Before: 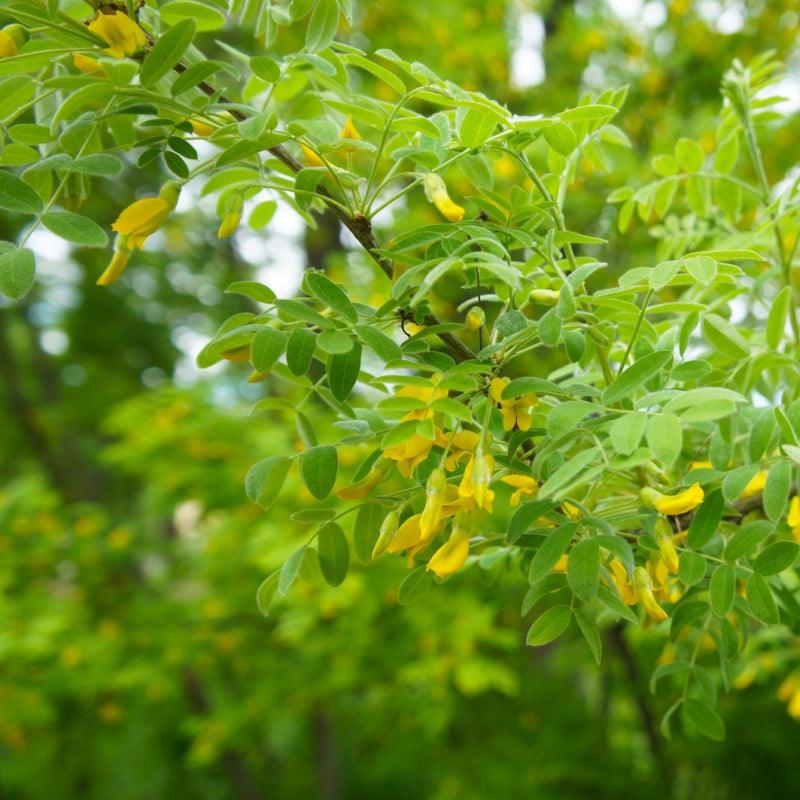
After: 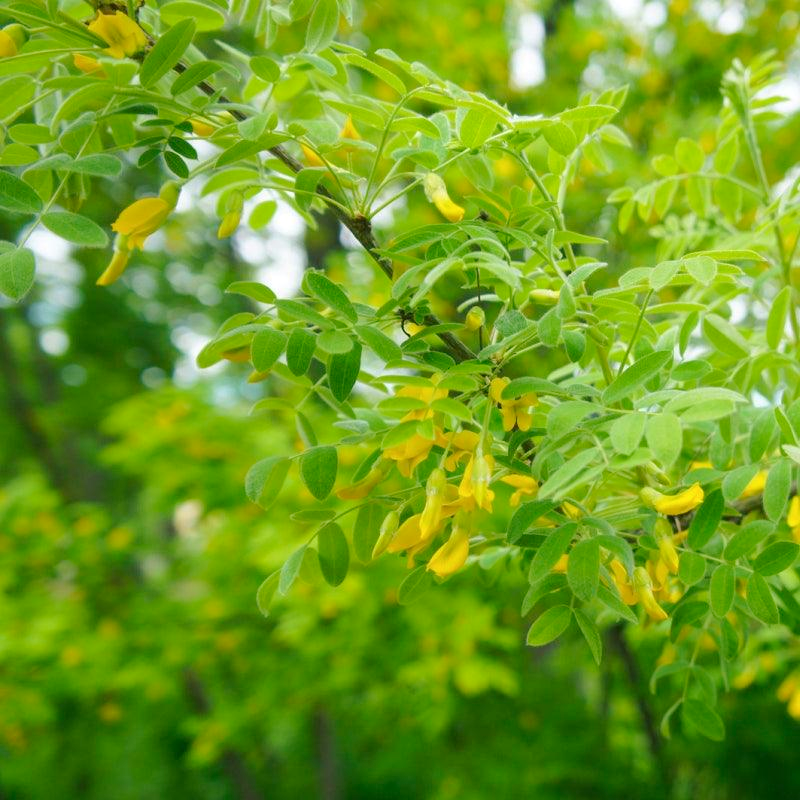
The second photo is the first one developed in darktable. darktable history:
color balance rgb: shadows lift › chroma 5.645%, shadows lift › hue 240.1°, perceptual saturation grading › global saturation 0.71%, perceptual brilliance grading › mid-tones 10.167%, perceptual brilliance grading › shadows 14.223%
